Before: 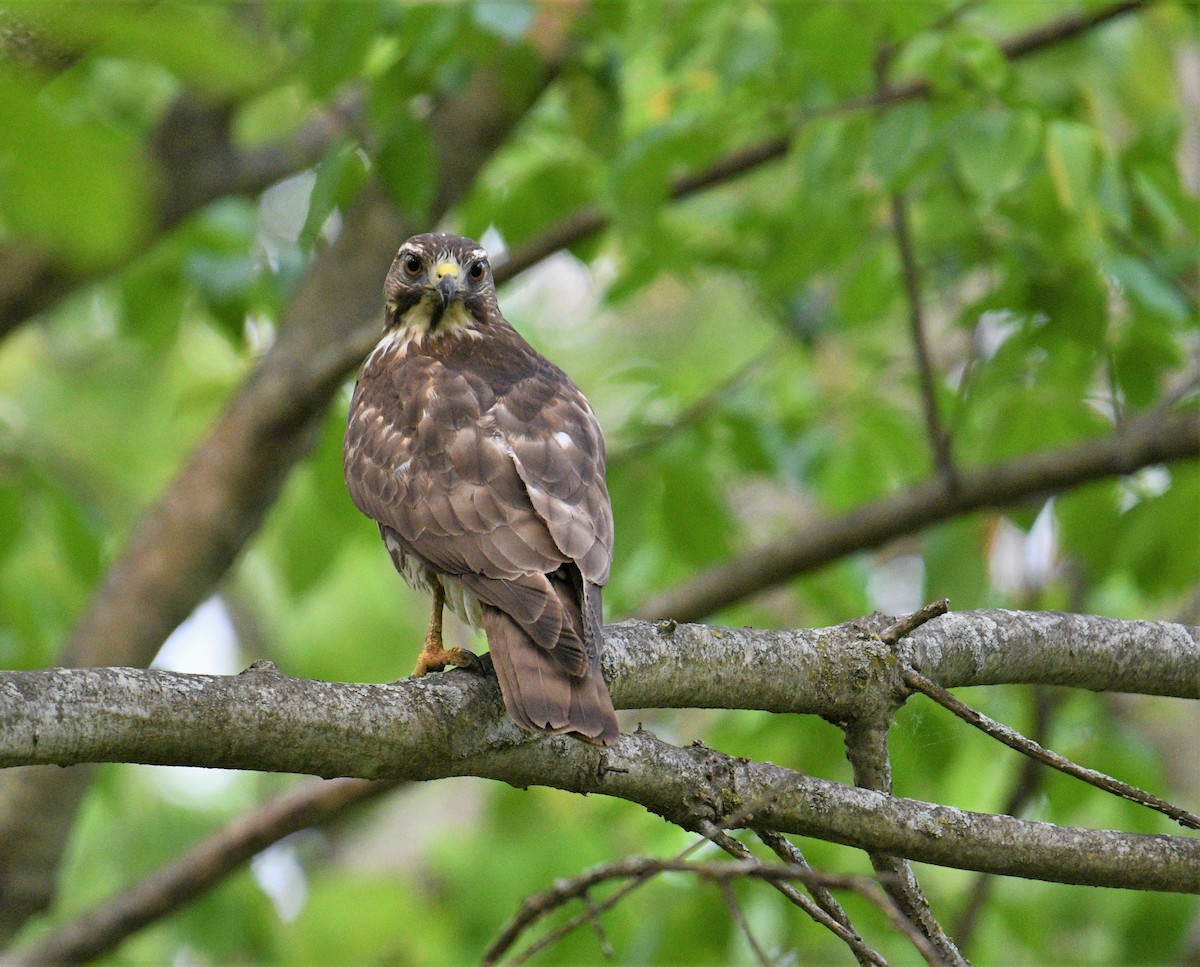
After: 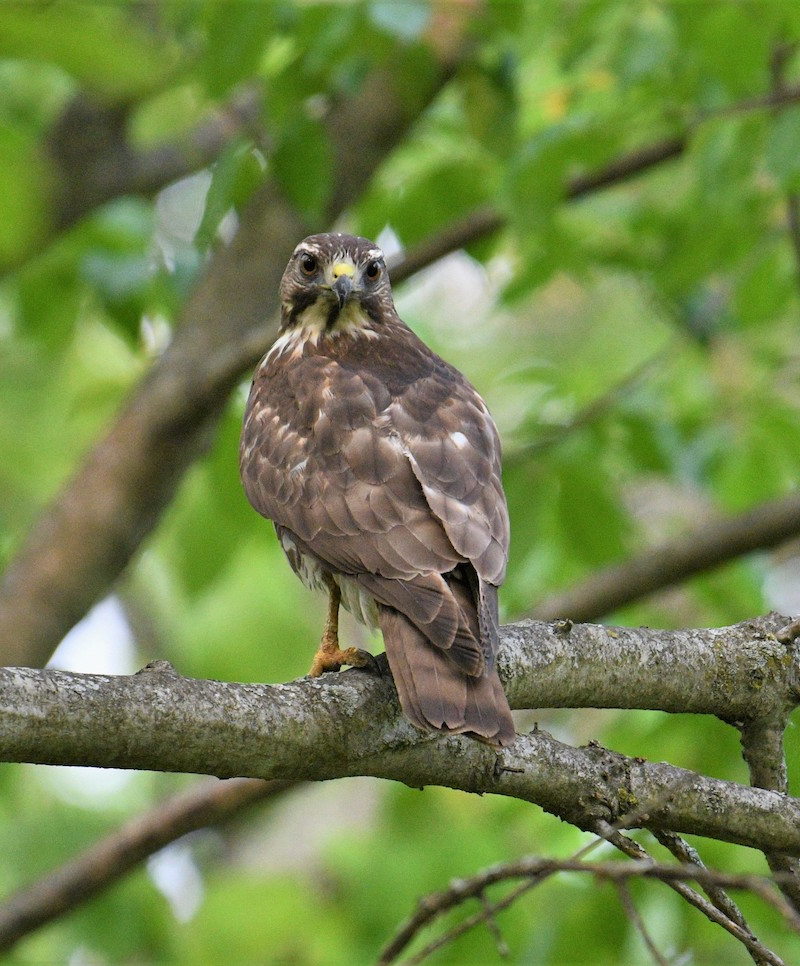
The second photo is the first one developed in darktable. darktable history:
crop and rotate: left 8.728%, right 24.595%
